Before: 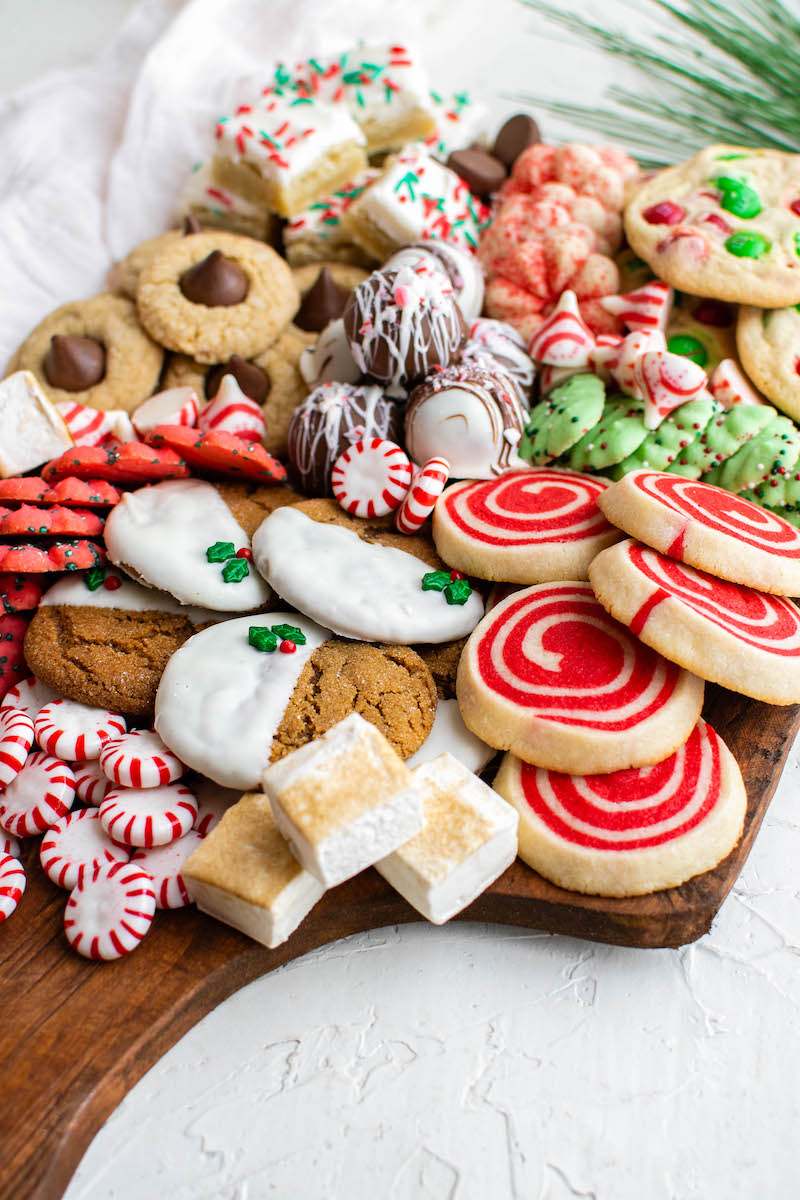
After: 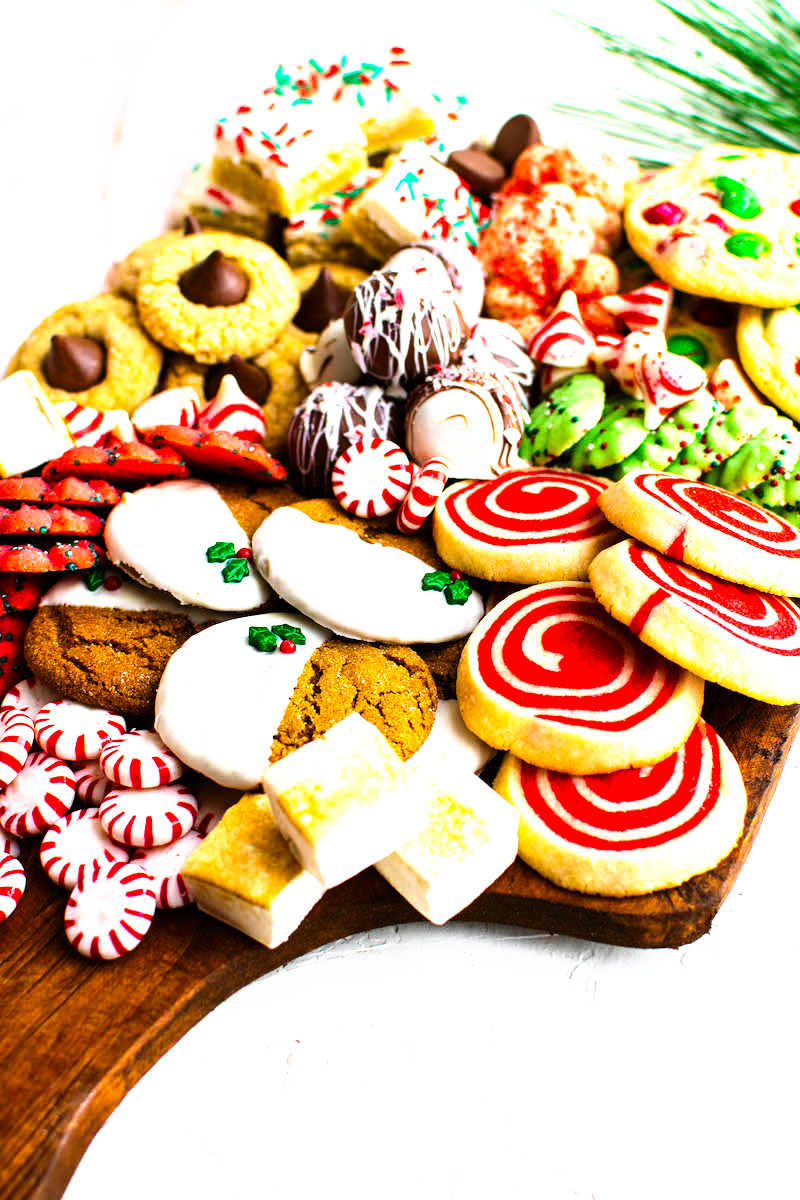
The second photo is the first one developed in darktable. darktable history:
tone equalizer: -8 EV -0.75 EV, -7 EV -0.7 EV, -6 EV -0.6 EV, -5 EV -0.4 EV, -3 EV 0.4 EV, -2 EV 0.6 EV, -1 EV 0.7 EV, +0 EV 0.75 EV, edges refinement/feathering 500, mask exposure compensation -1.57 EV, preserve details no
color balance rgb: linear chroma grading › global chroma 15%, perceptual saturation grading › global saturation 30%
tone curve: curves: ch0 [(0, 0) (0.003, 0.002) (0.011, 0.009) (0.025, 0.02) (0.044, 0.036) (0.069, 0.057) (0.1, 0.081) (0.136, 0.115) (0.177, 0.153) (0.224, 0.202) (0.277, 0.264) (0.335, 0.333) (0.399, 0.409) (0.468, 0.491) (0.543, 0.58) (0.623, 0.675) (0.709, 0.777) (0.801, 0.88) (0.898, 0.98) (1, 1)], preserve colors none
